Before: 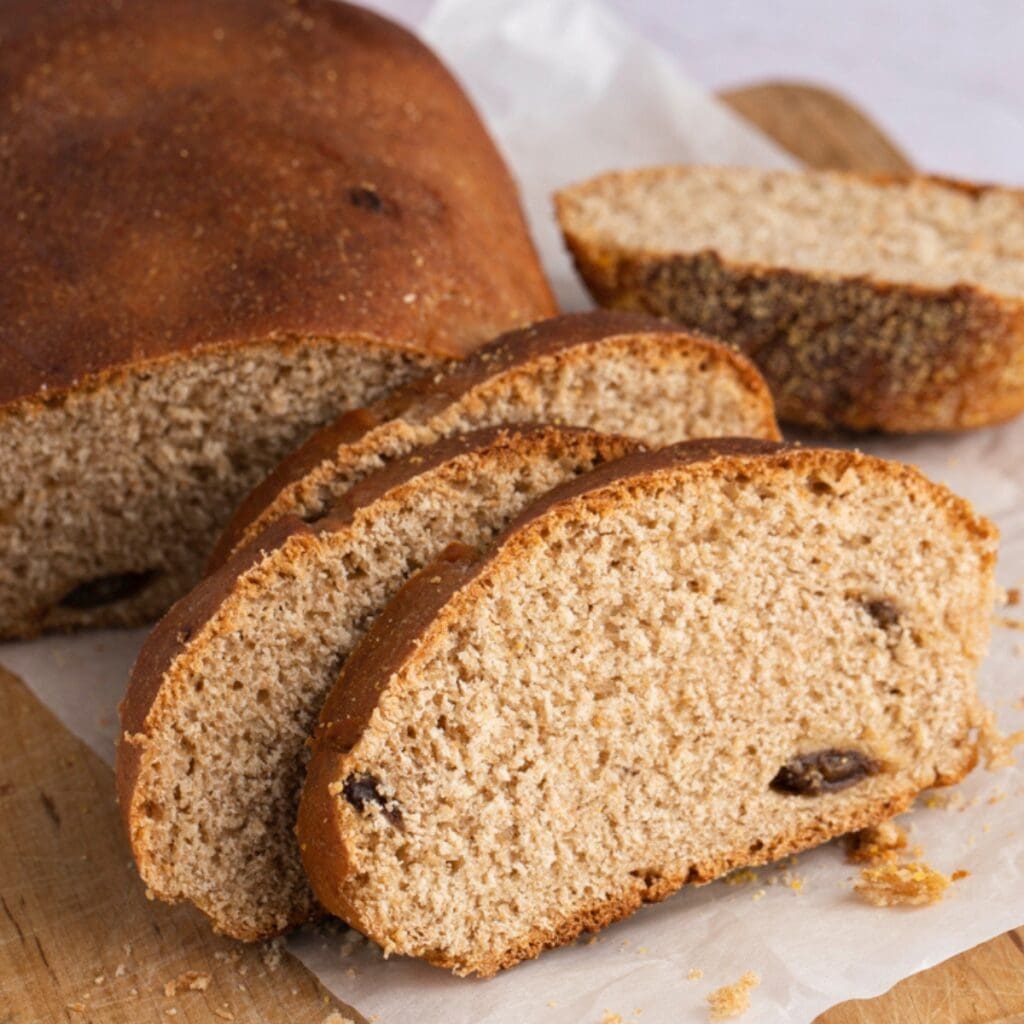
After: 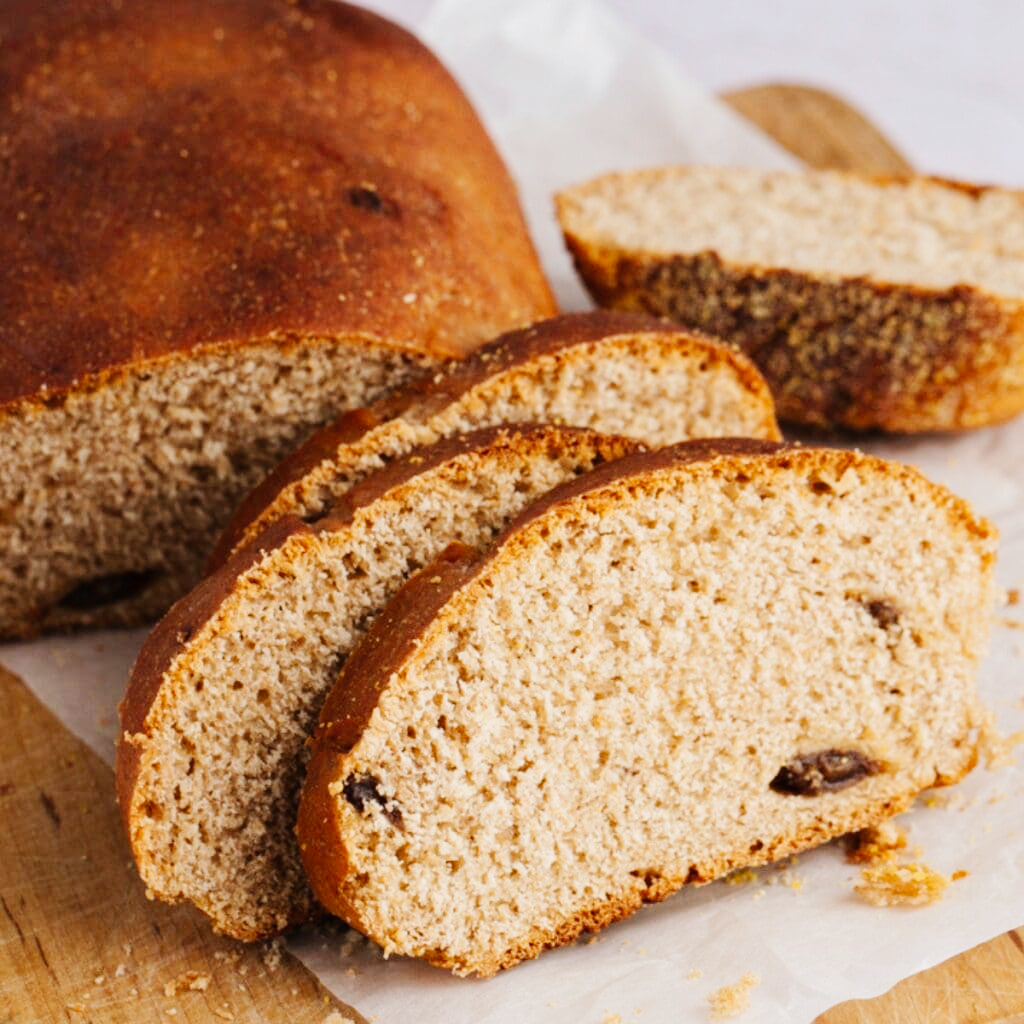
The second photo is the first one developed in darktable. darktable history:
tone curve: curves: ch0 [(0, 0.003) (0.113, 0.081) (0.207, 0.184) (0.515, 0.612) (0.712, 0.793) (0.984, 0.961)]; ch1 [(0, 0) (0.172, 0.123) (0.317, 0.272) (0.414, 0.382) (0.476, 0.479) (0.505, 0.498) (0.534, 0.534) (0.621, 0.65) (0.709, 0.764) (1, 1)]; ch2 [(0, 0) (0.411, 0.424) (0.505, 0.505) (0.521, 0.524) (0.537, 0.57) (0.65, 0.699) (1, 1)], preserve colors none
